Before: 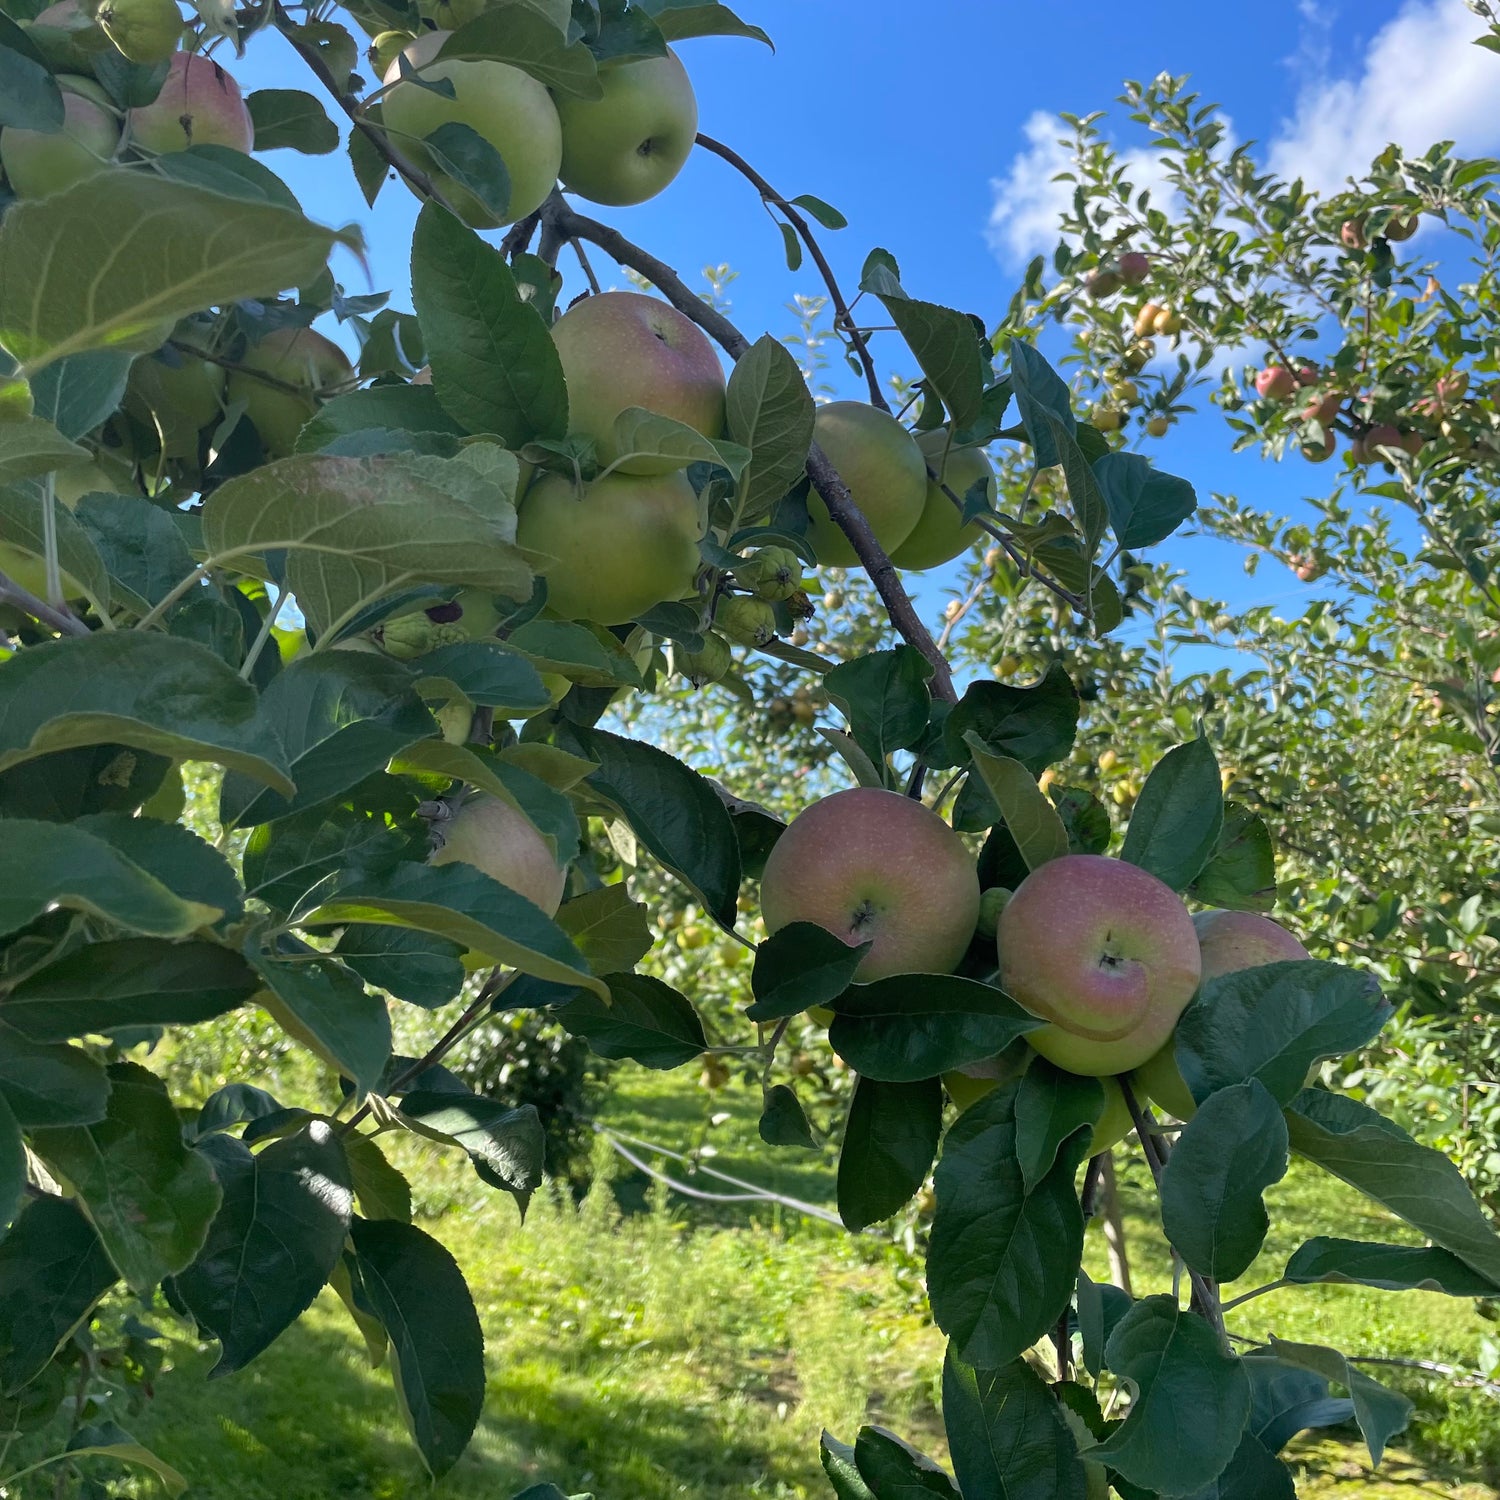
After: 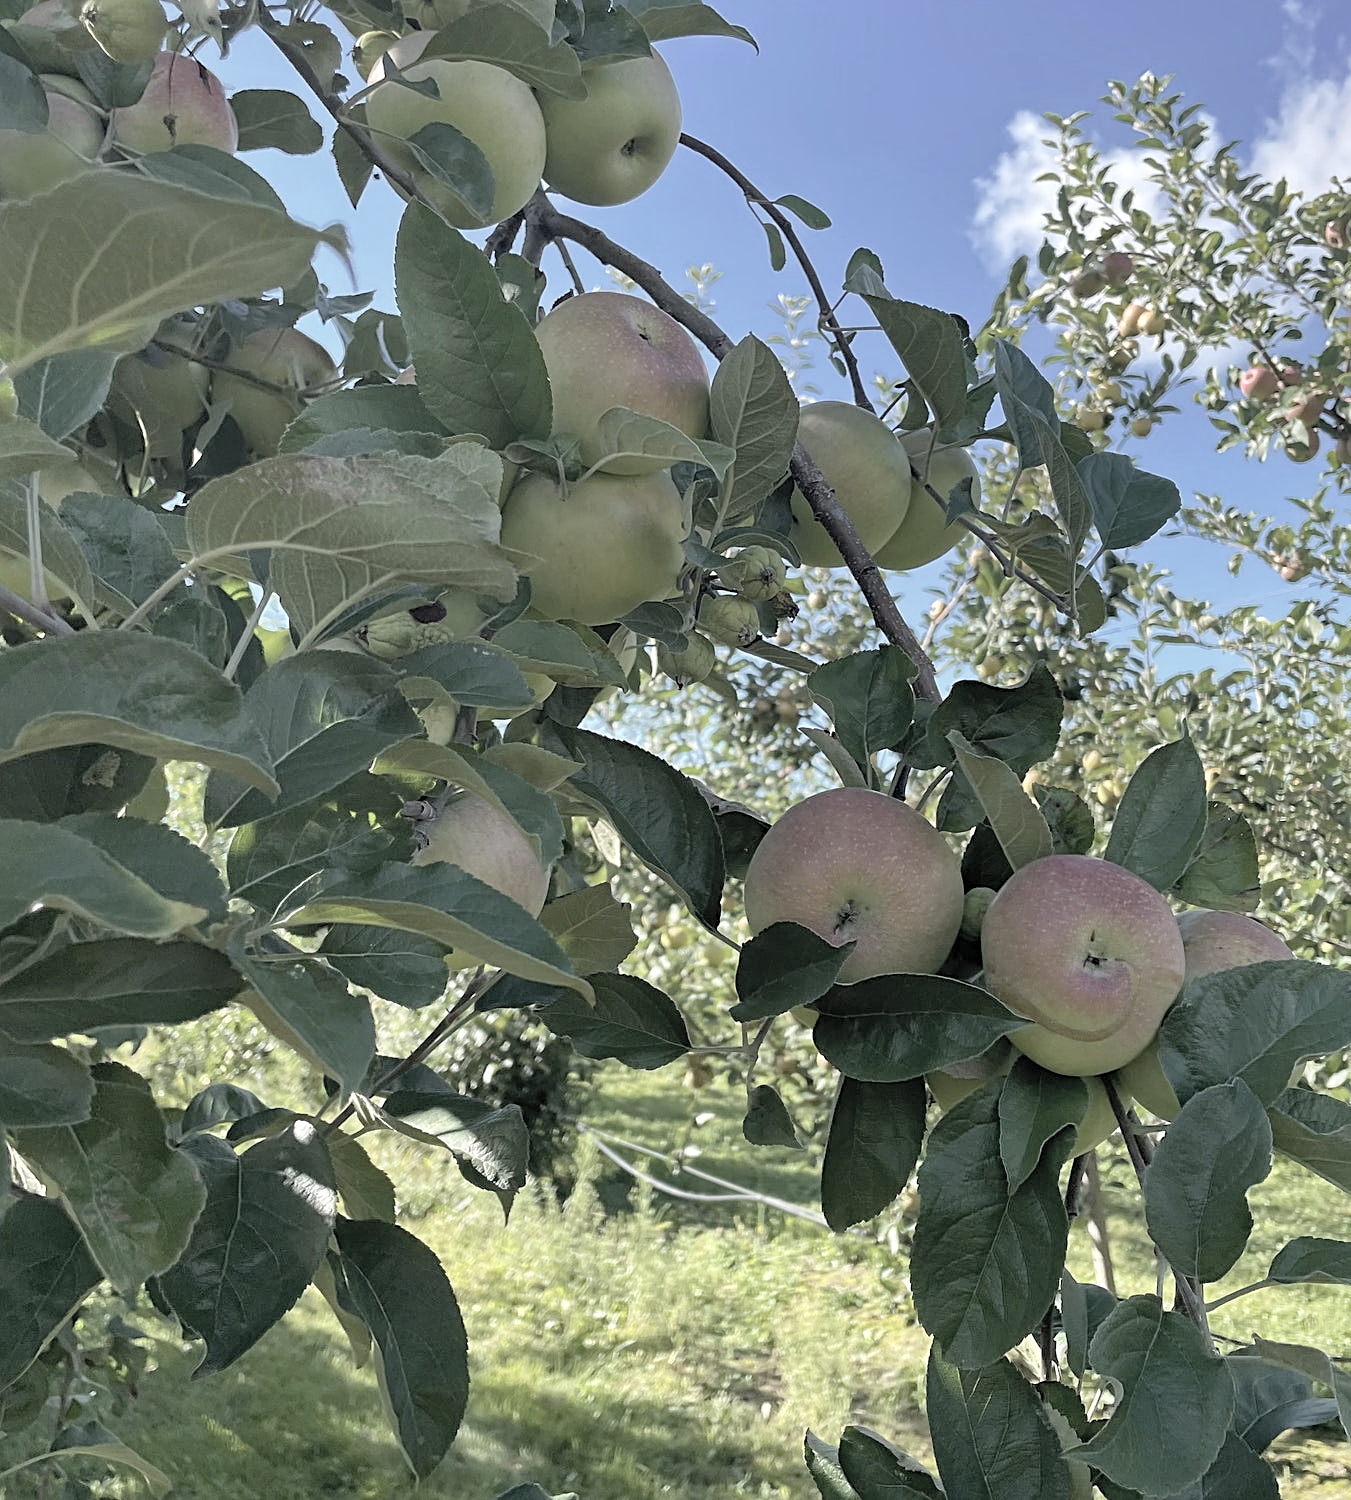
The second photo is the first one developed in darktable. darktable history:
haze removal: compatibility mode true, adaptive false
sharpen: on, module defaults
base curve: preserve colors none
crop and rotate: left 1.13%, right 8.752%
contrast brightness saturation: brightness 0.186, saturation -0.513
local contrast: mode bilateral grid, contrast 20, coarseness 50, detail 119%, midtone range 0.2
